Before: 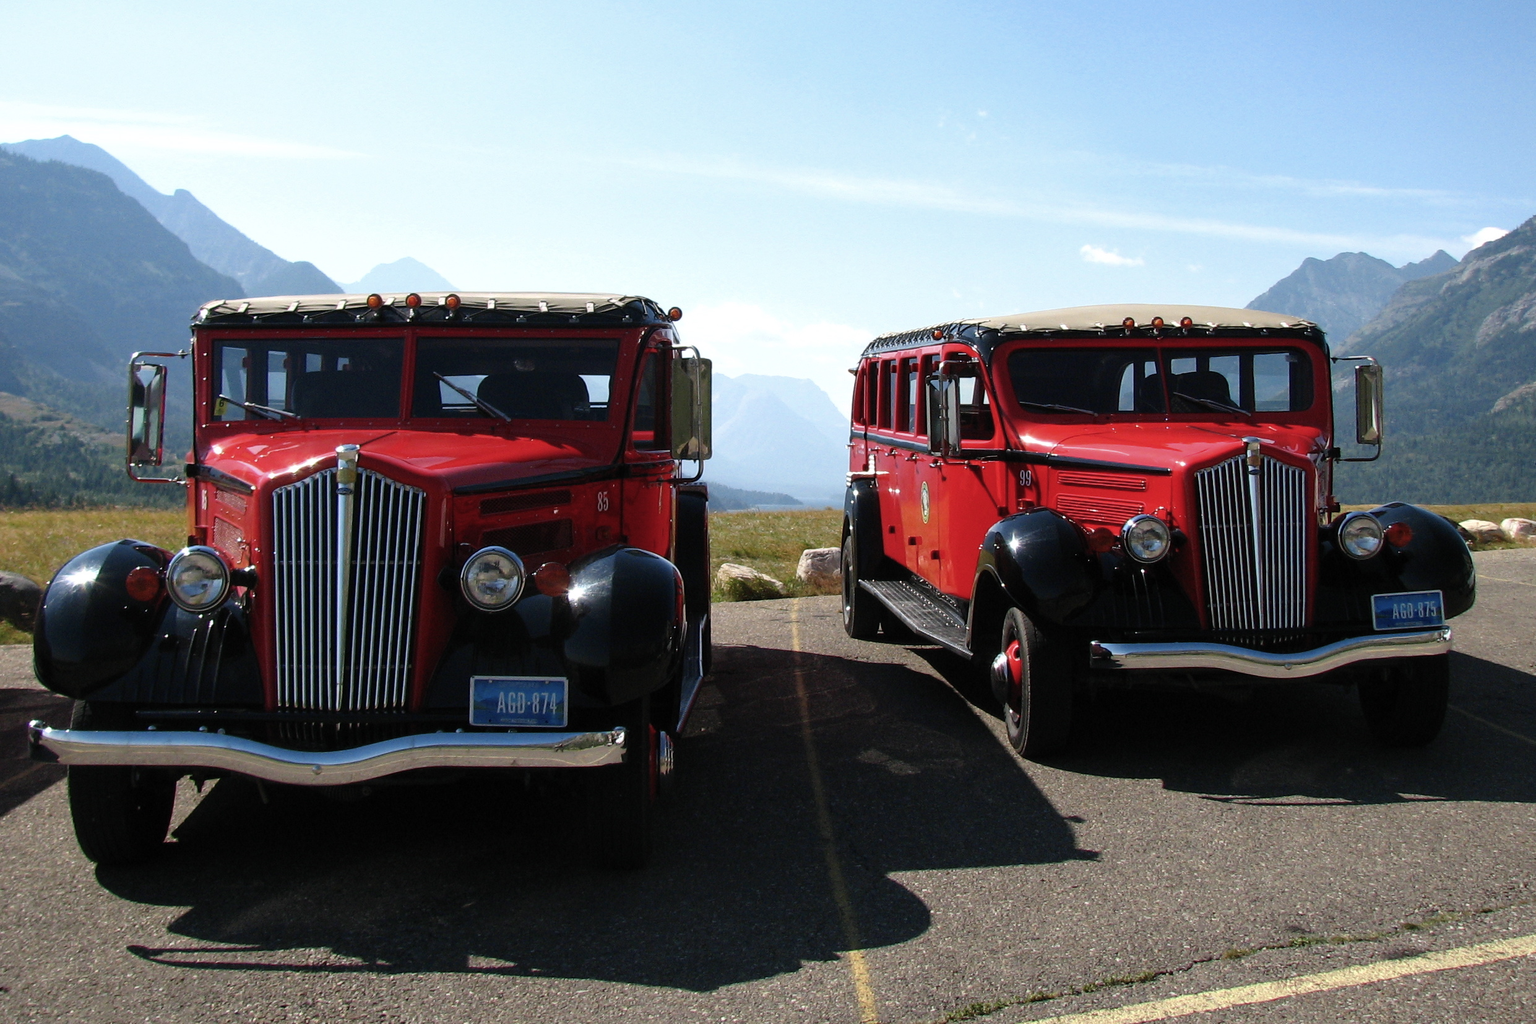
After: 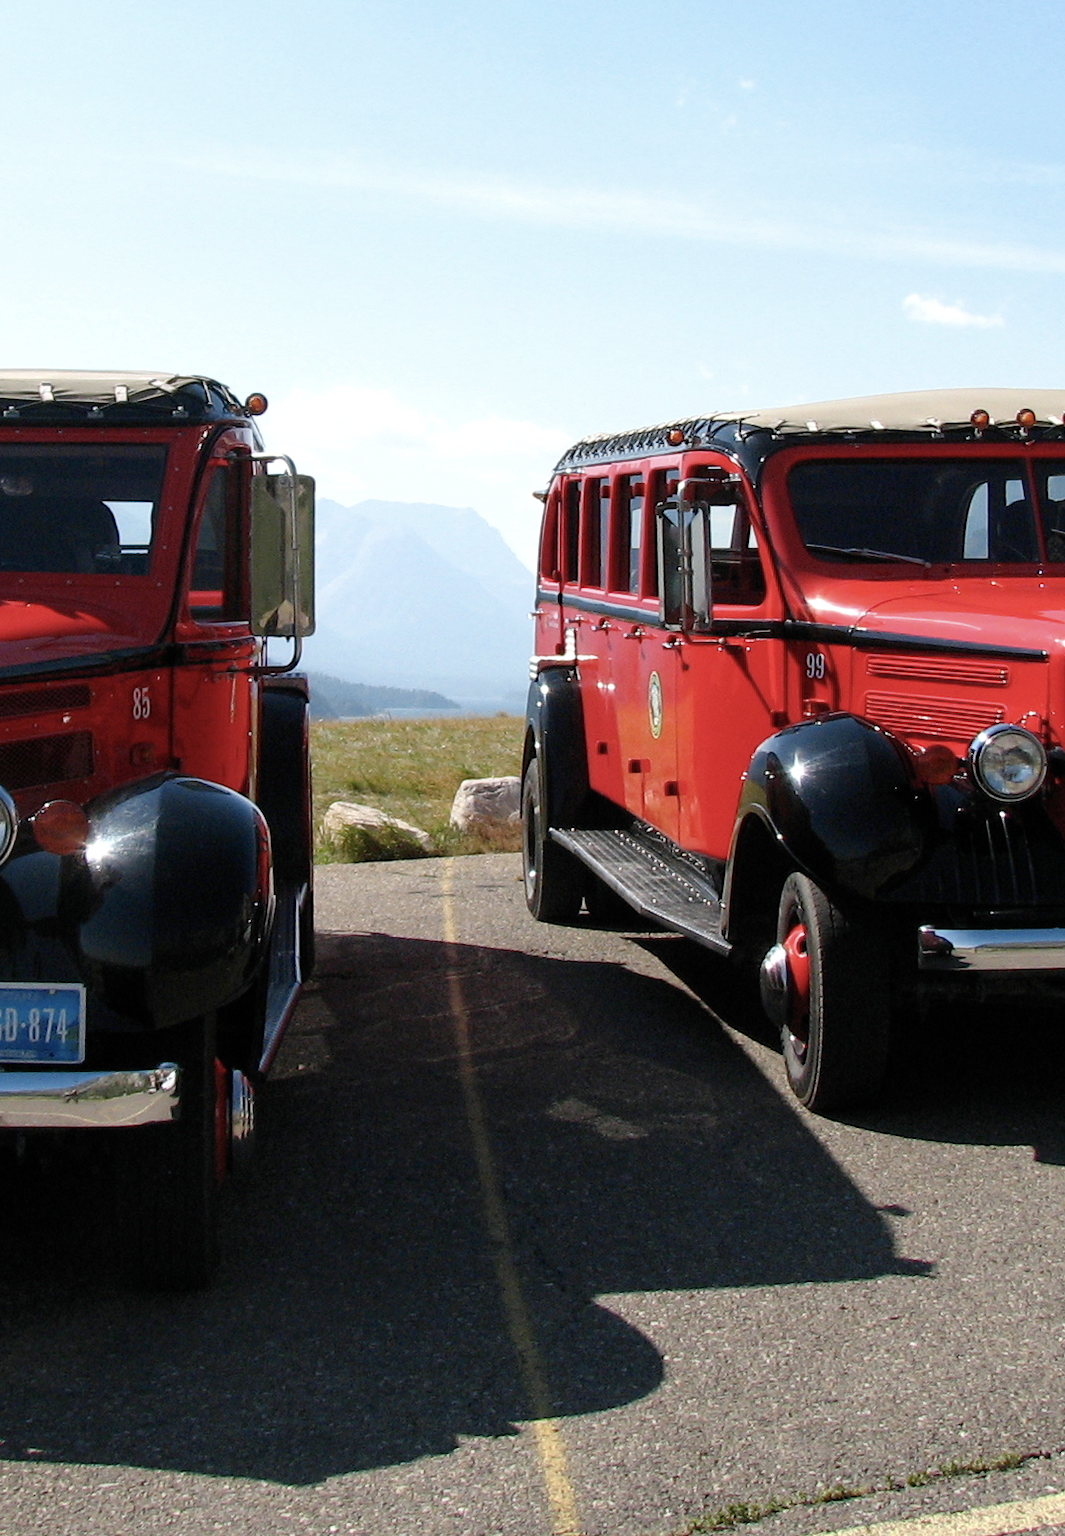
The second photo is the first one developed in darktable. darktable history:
crop: left 33.492%, top 5.933%, right 23.021%
